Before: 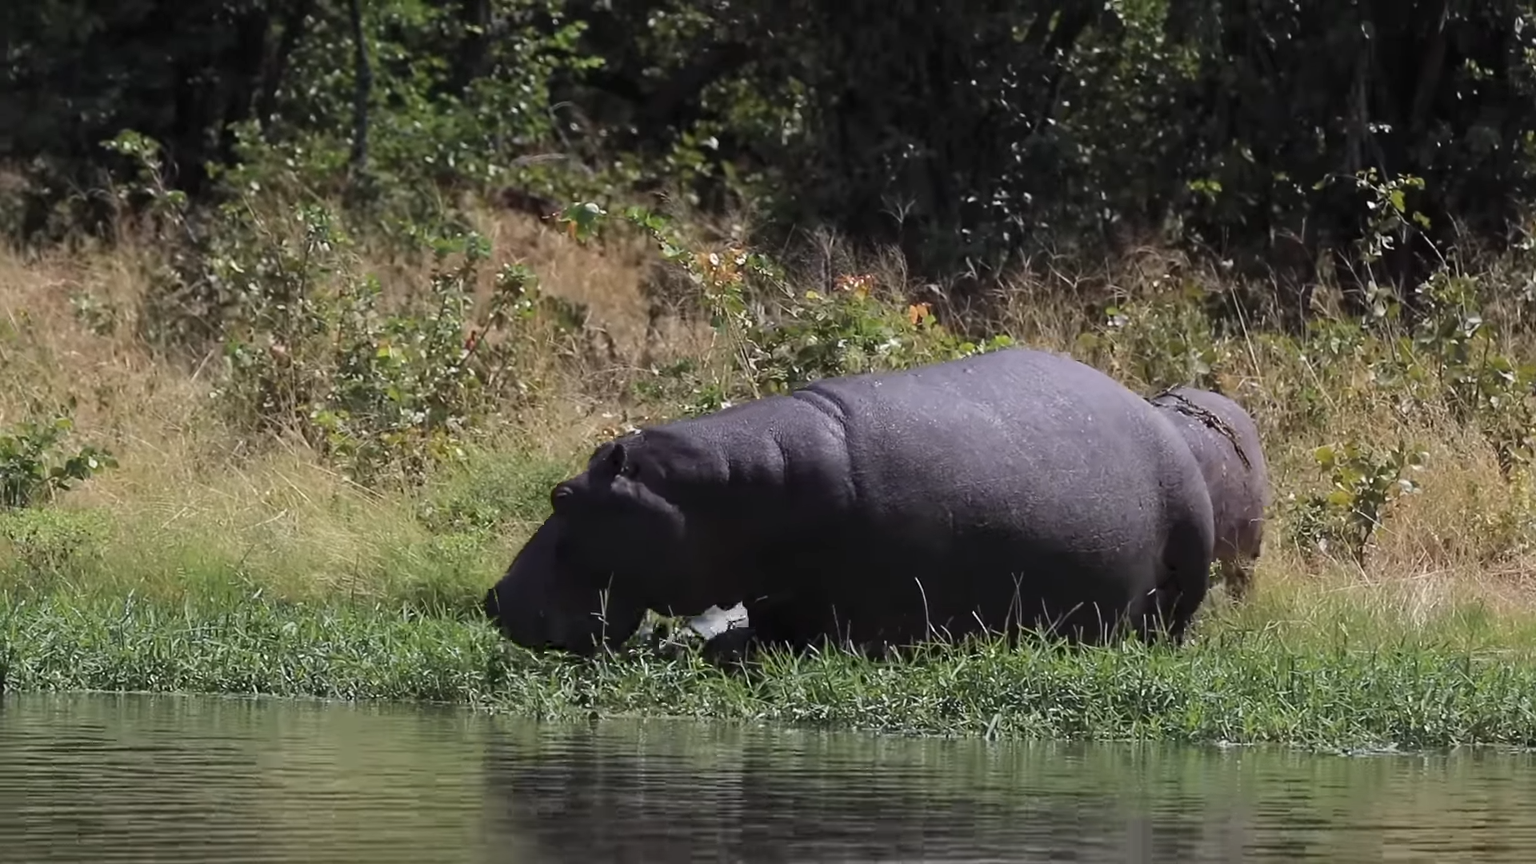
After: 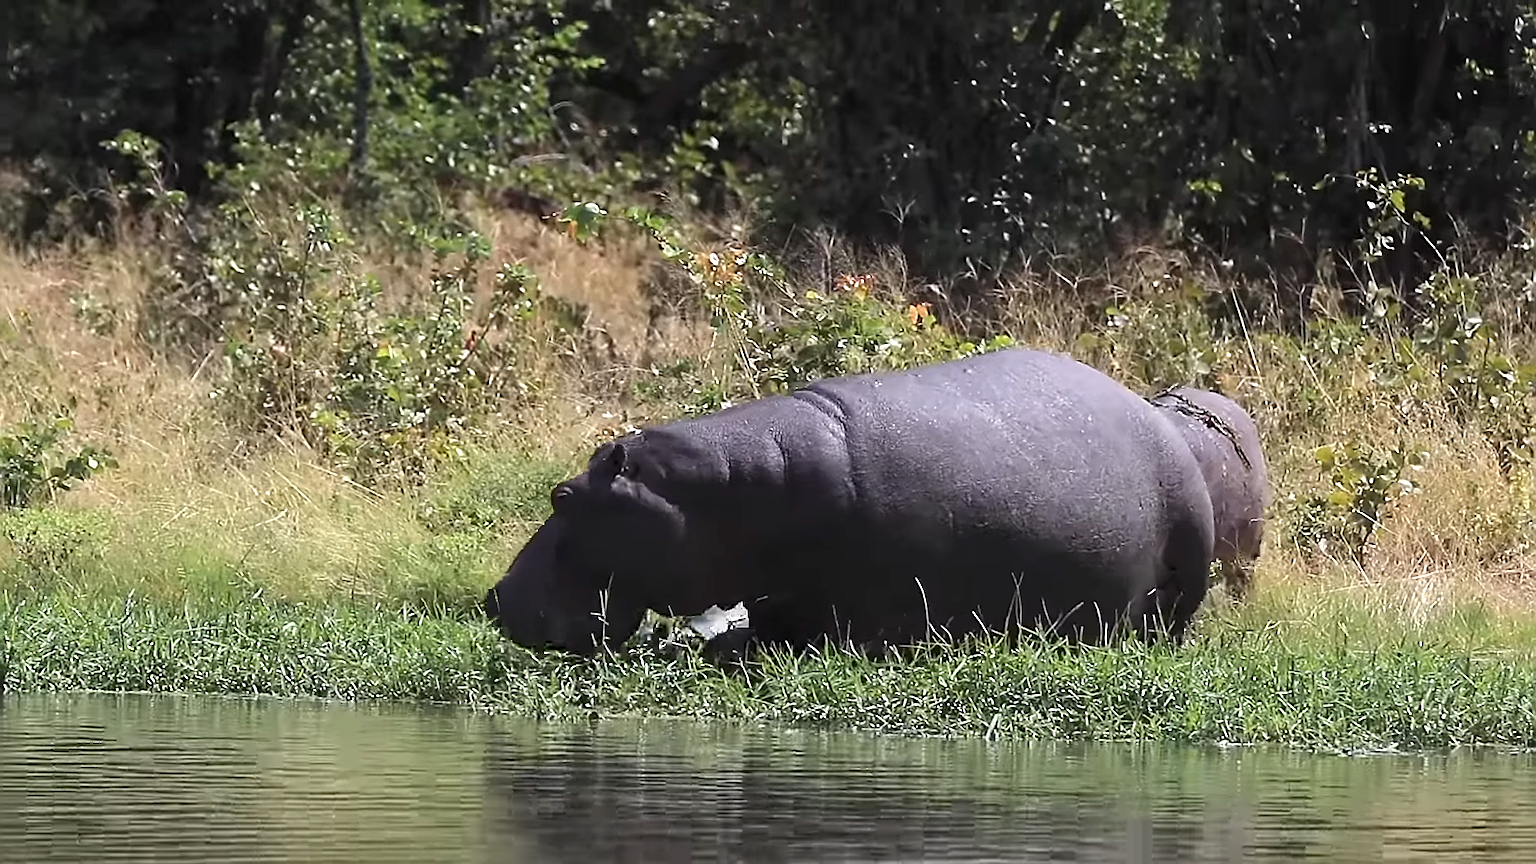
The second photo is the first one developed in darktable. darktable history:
exposure: exposure 0.601 EV, compensate highlight preservation false
sharpen: radius 1.397, amount 1.263, threshold 0.722
